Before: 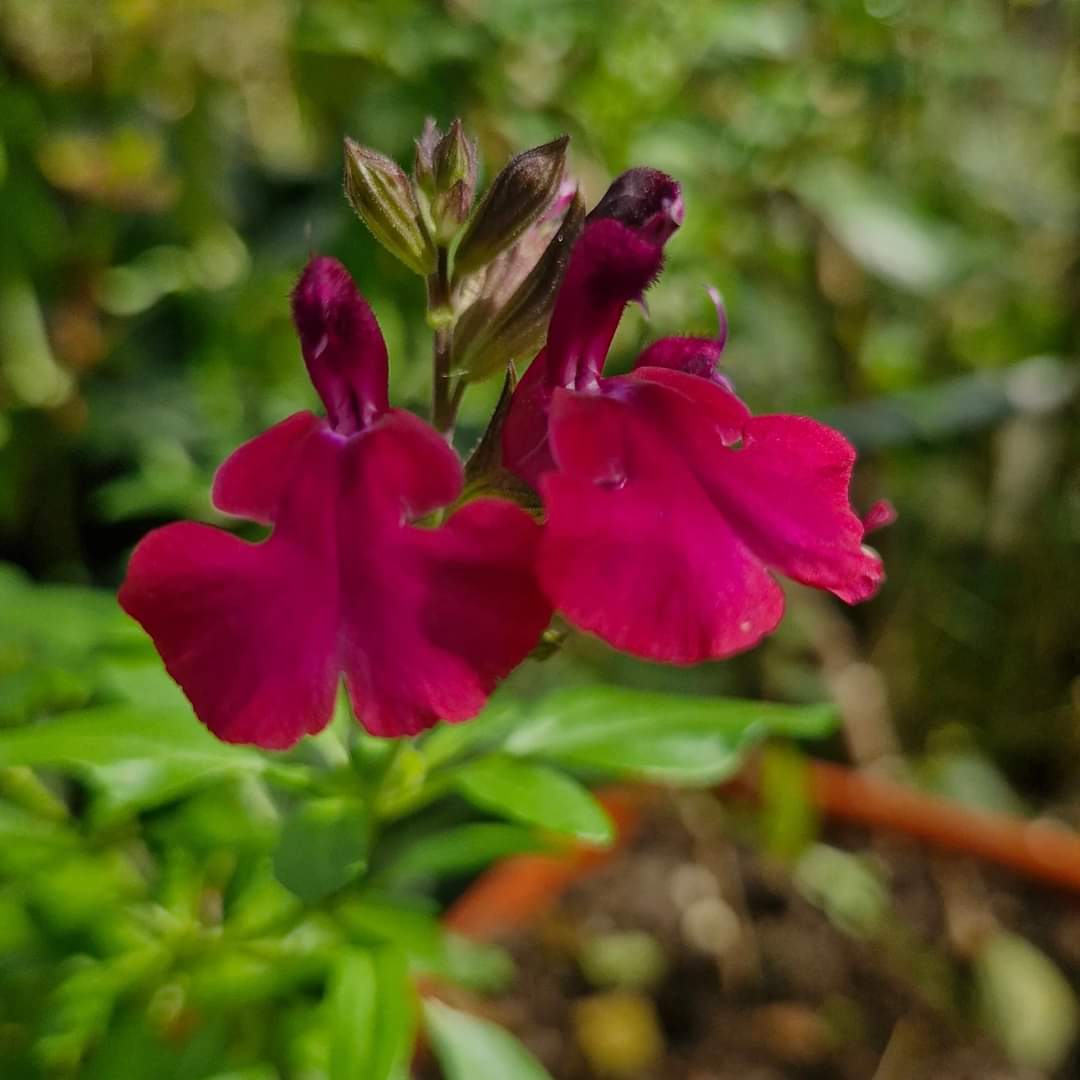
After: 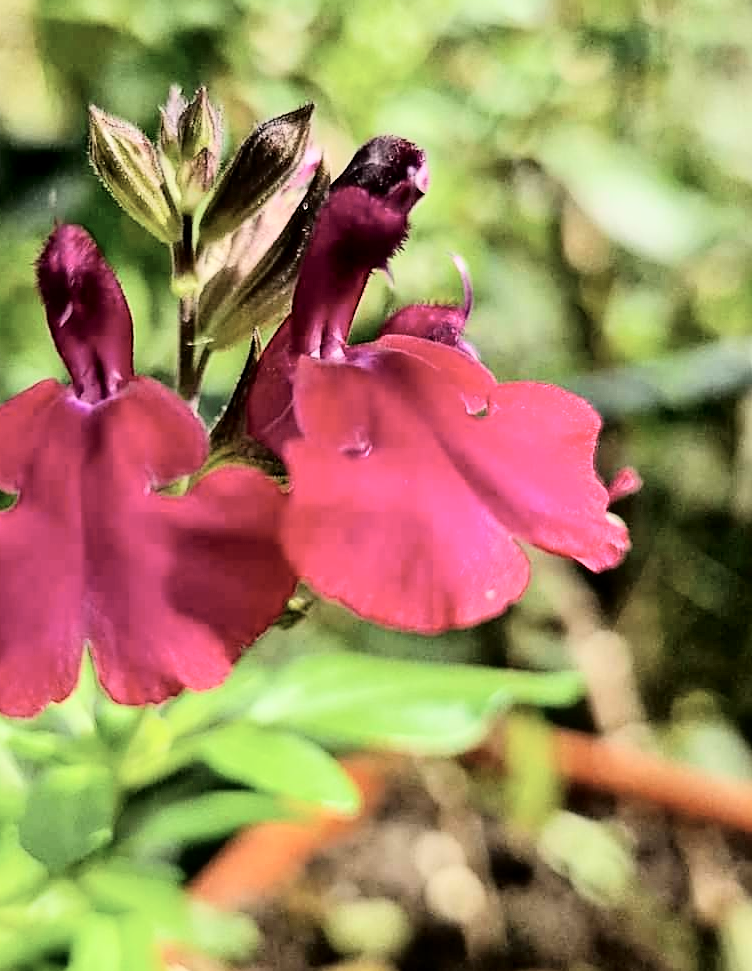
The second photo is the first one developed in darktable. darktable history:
crop and rotate: left 23.697%, top 3.024%, right 6.66%, bottom 7.058%
filmic rgb: black relative exposure -7.65 EV, white relative exposure 4.56 EV, hardness 3.61, color science v6 (2022)
sharpen: on, module defaults
shadows and highlights: shadows -0.598, highlights 39.42
local contrast: highlights 105%, shadows 98%, detail 119%, midtone range 0.2
tone curve: curves: ch0 [(0, 0) (0.084, 0.074) (0.2, 0.297) (0.363, 0.591) (0.495, 0.765) (0.68, 0.901) (0.851, 0.967) (1, 1)], color space Lab, independent channels, preserve colors none
exposure: black level correction 0.001, exposure 0.139 EV, compensate highlight preservation false
